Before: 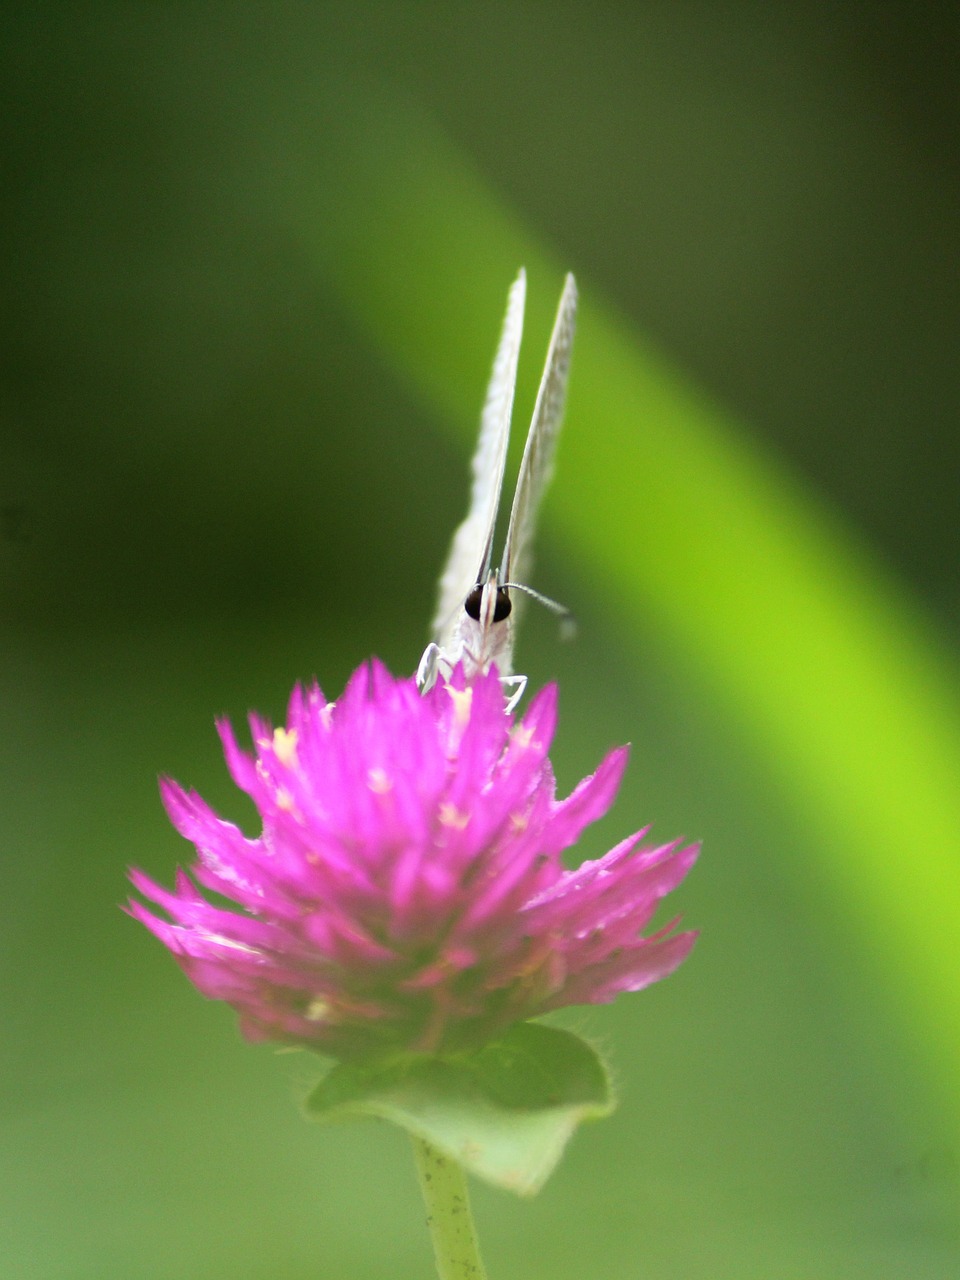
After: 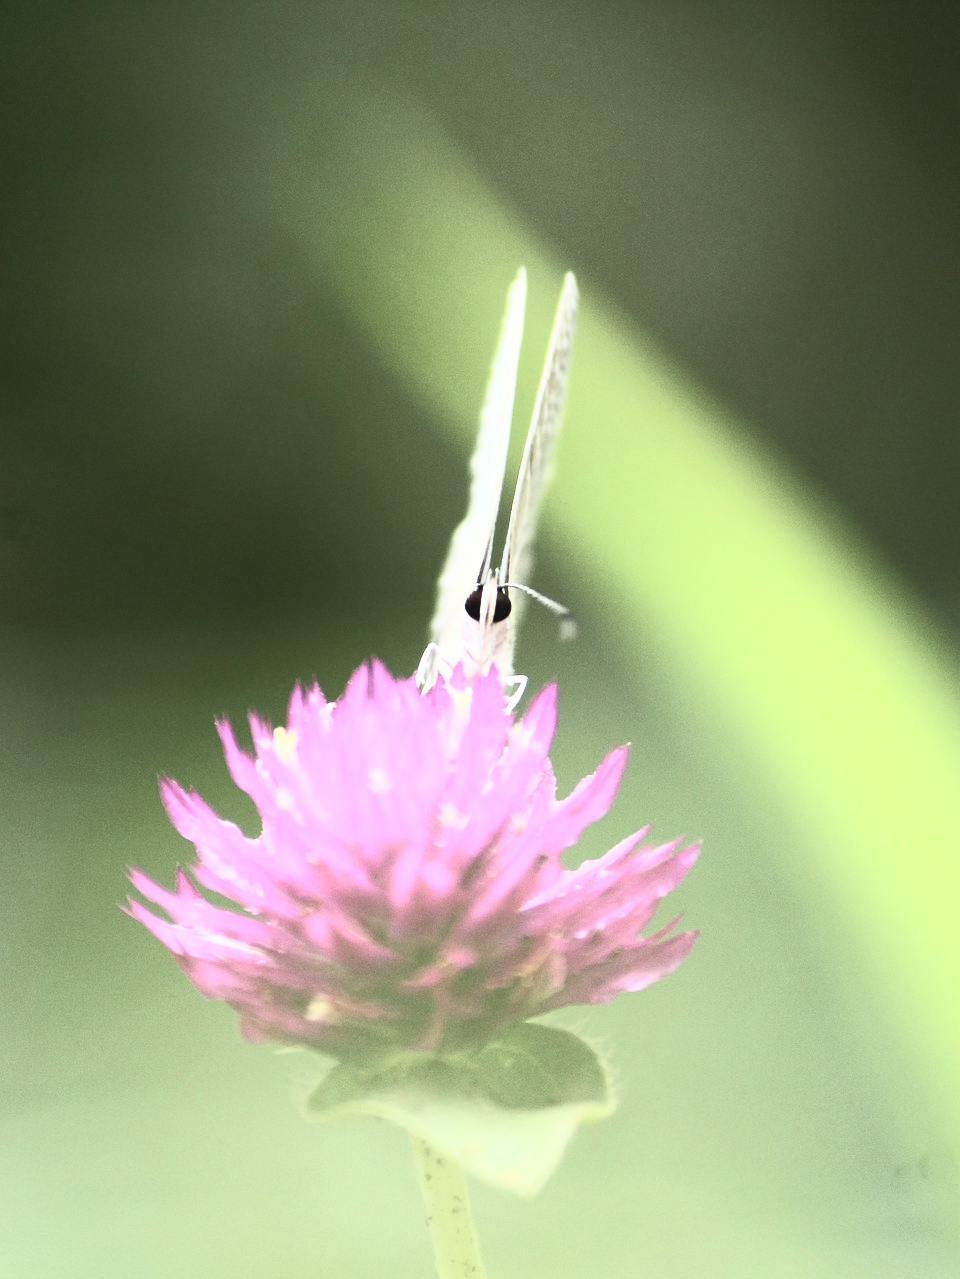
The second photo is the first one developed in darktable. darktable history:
crop: bottom 0.071%
contrast brightness saturation: contrast 0.57, brightness 0.57, saturation -0.34
